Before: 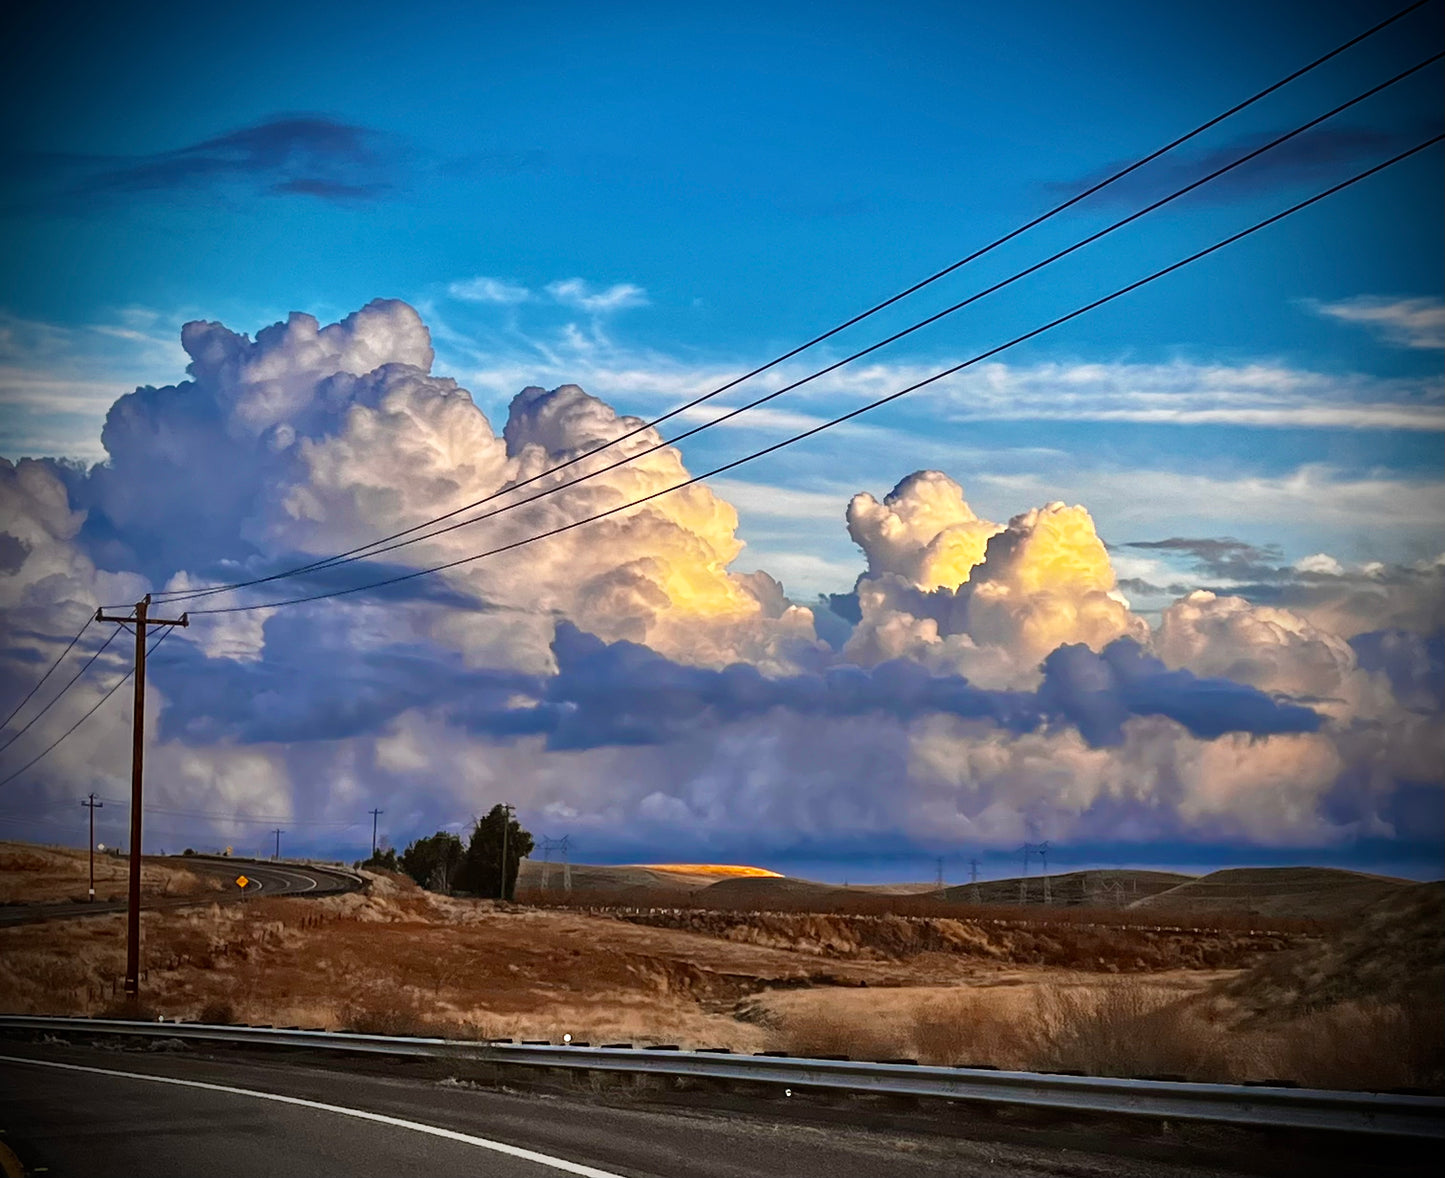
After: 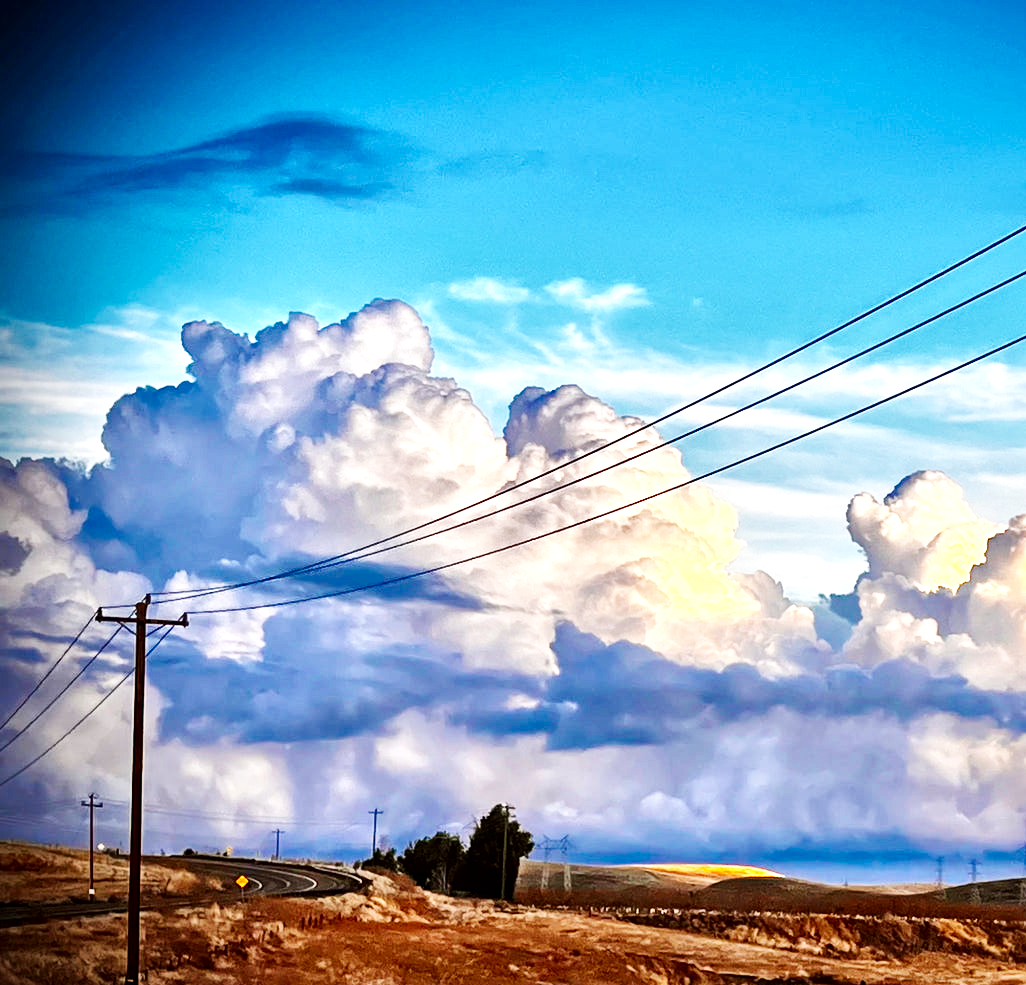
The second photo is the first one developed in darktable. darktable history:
crop: right 28.93%, bottom 16.341%
base curve: curves: ch0 [(0, 0.003) (0.001, 0.002) (0.006, 0.004) (0.02, 0.022) (0.048, 0.086) (0.094, 0.234) (0.162, 0.431) (0.258, 0.629) (0.385, 0.8) (0.548, 0.918) (0.751, 0.988) (1, 1)], preserve colors none
local contrast: mode bilateral grid, contrast 50, coarseness 49, detail 150%, midtone range 0.2
